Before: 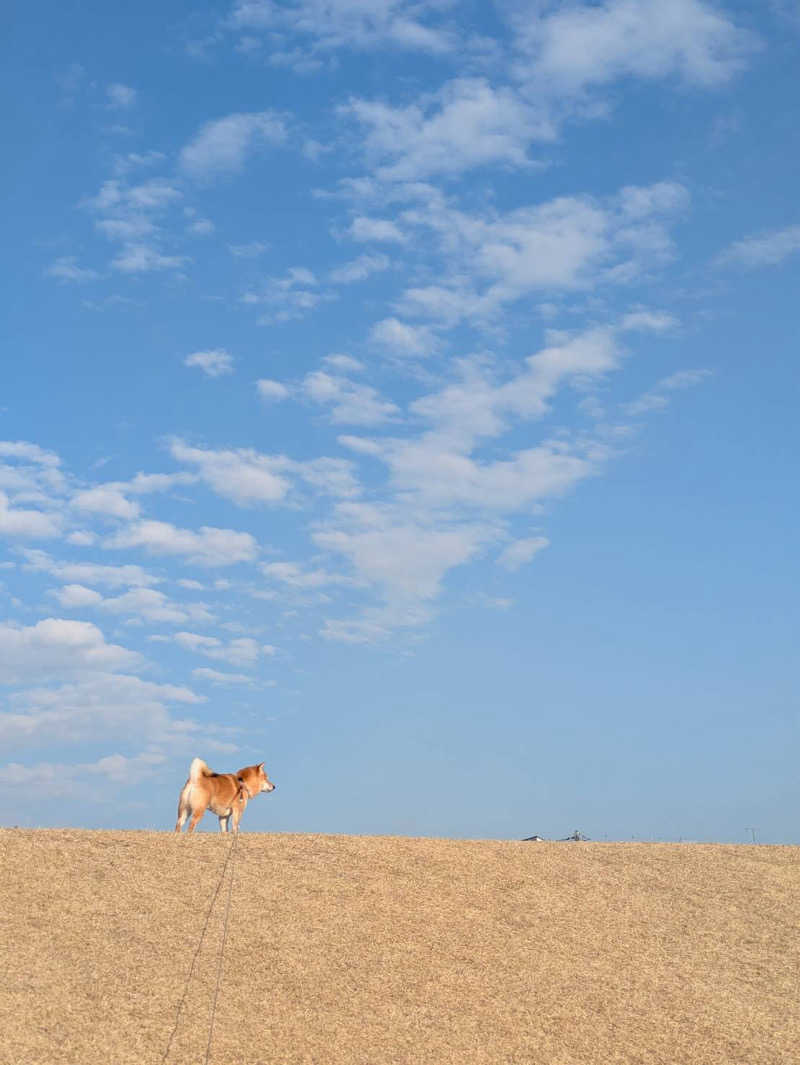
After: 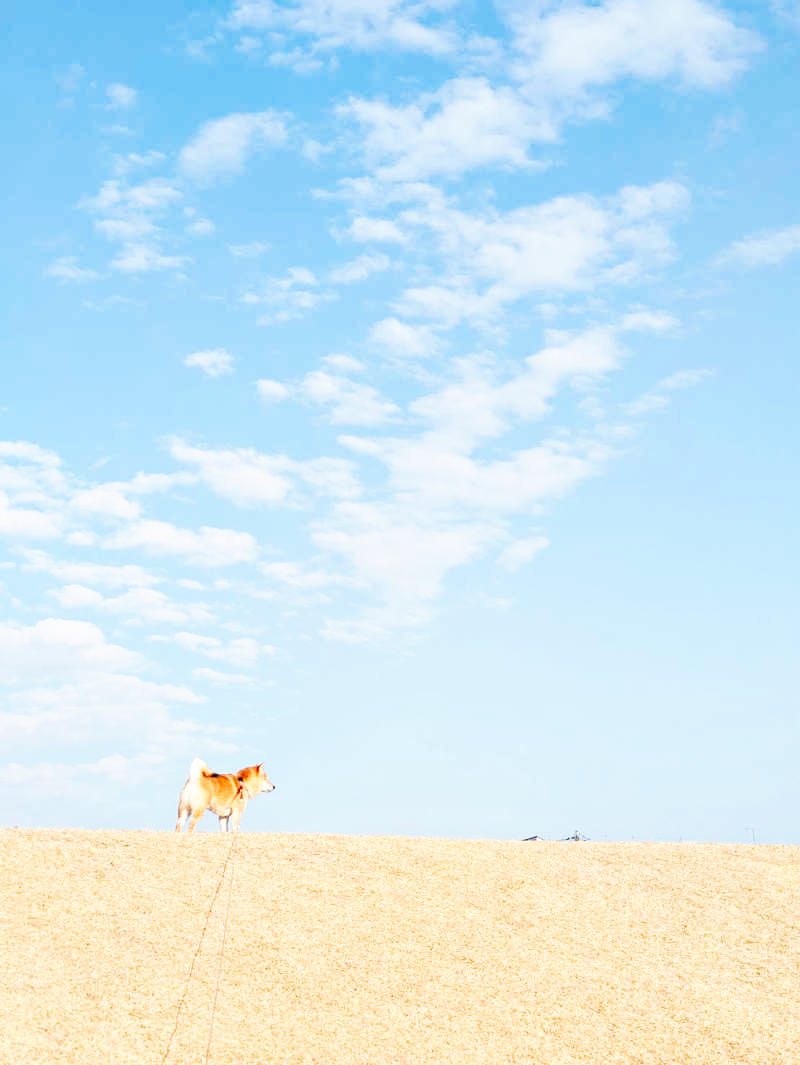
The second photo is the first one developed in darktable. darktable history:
velvia: on, module defaults
base curve: curves: ch0 [(0, 0) (0.007, 0.004) (0.027, 0.03) (0.046, 0.07) (0.207, 0.54) (0.442, 0.872) (0.673, 0.972) (1, 1)], preserve colors none
